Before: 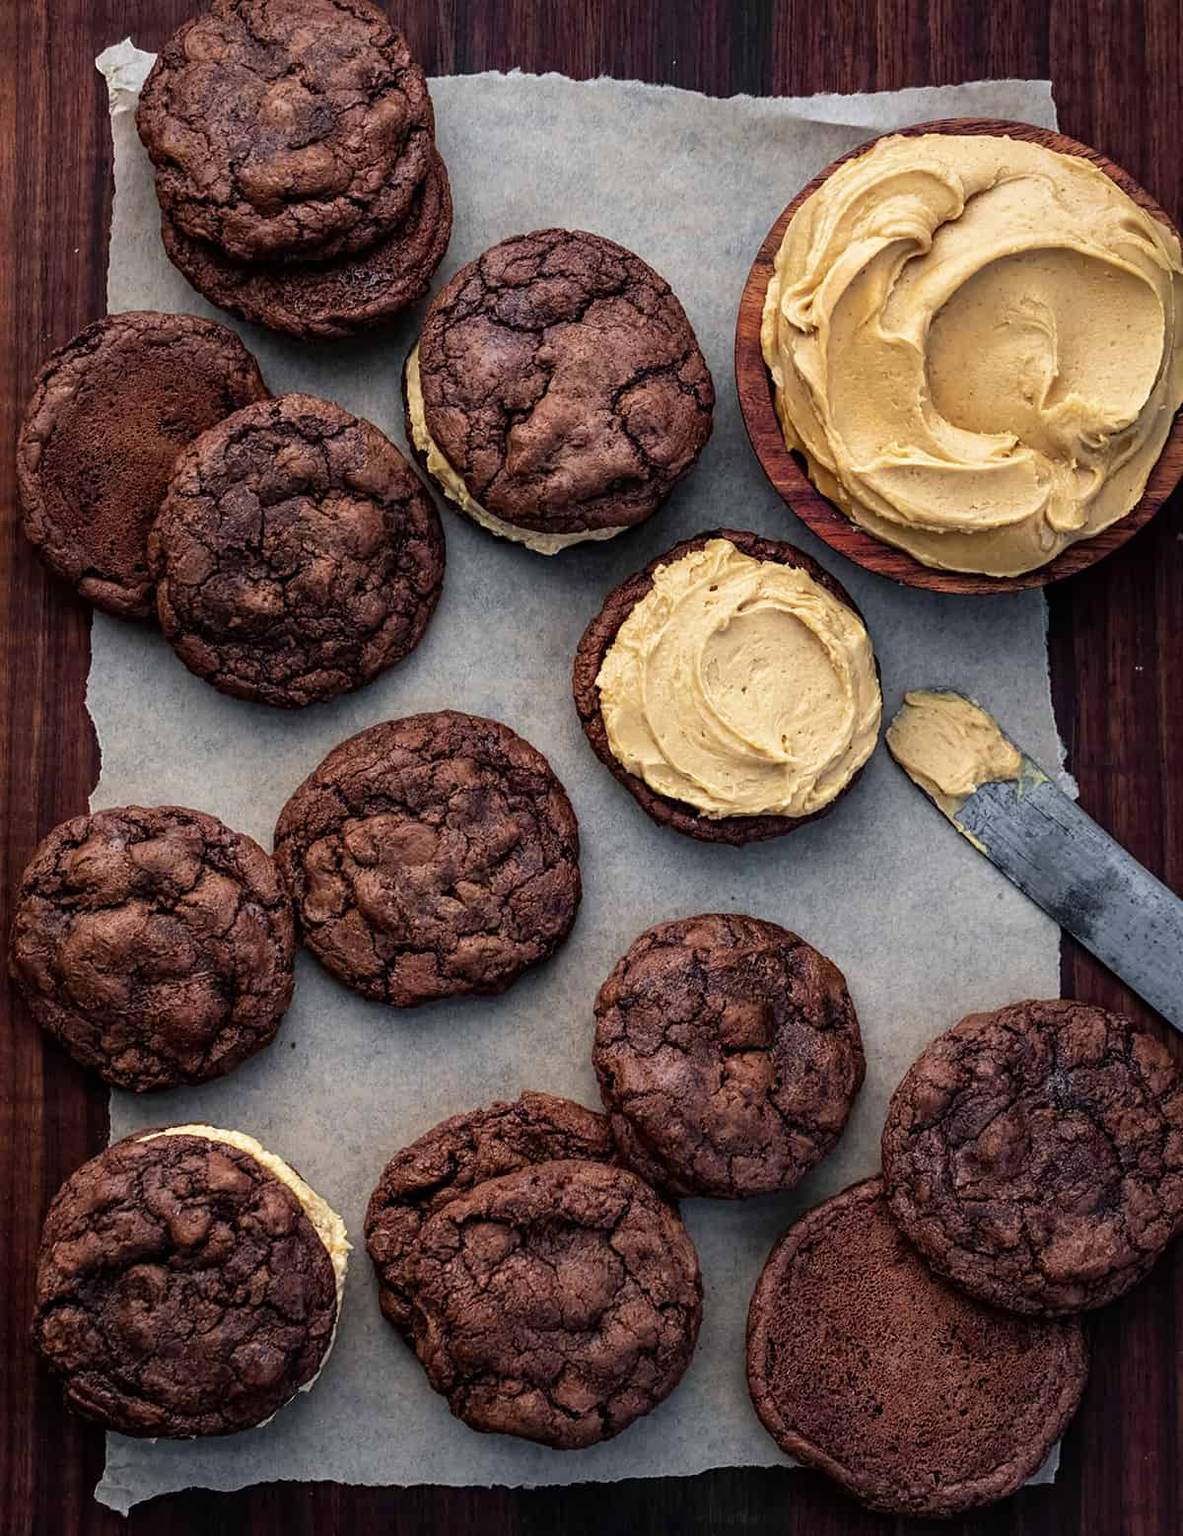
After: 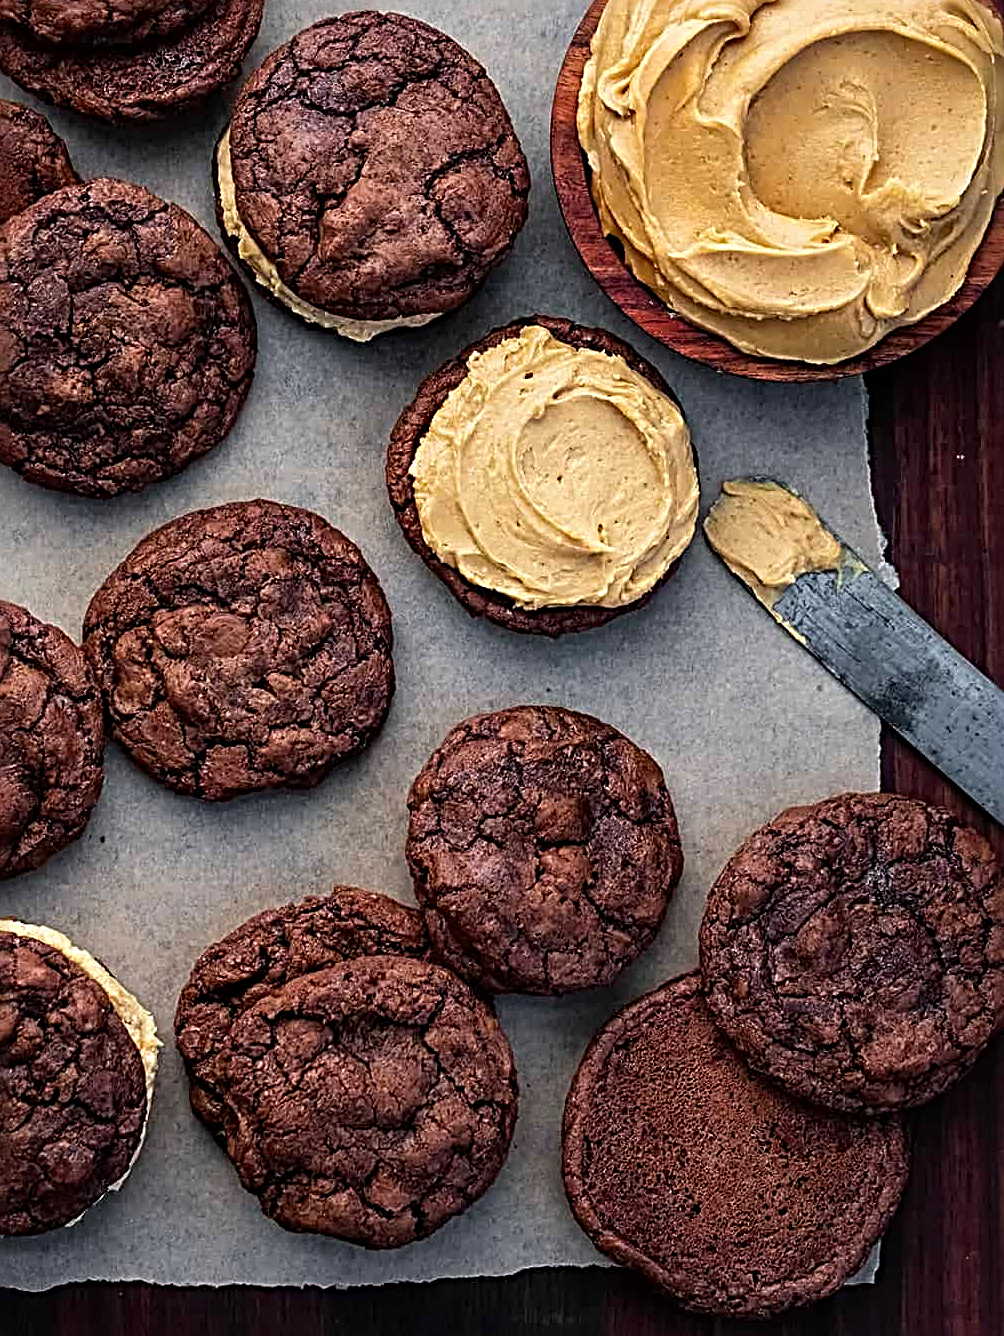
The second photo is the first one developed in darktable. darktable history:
crop: left 16.315%, top 14.246%
sharpen: radius 3.69, amount 0.928
